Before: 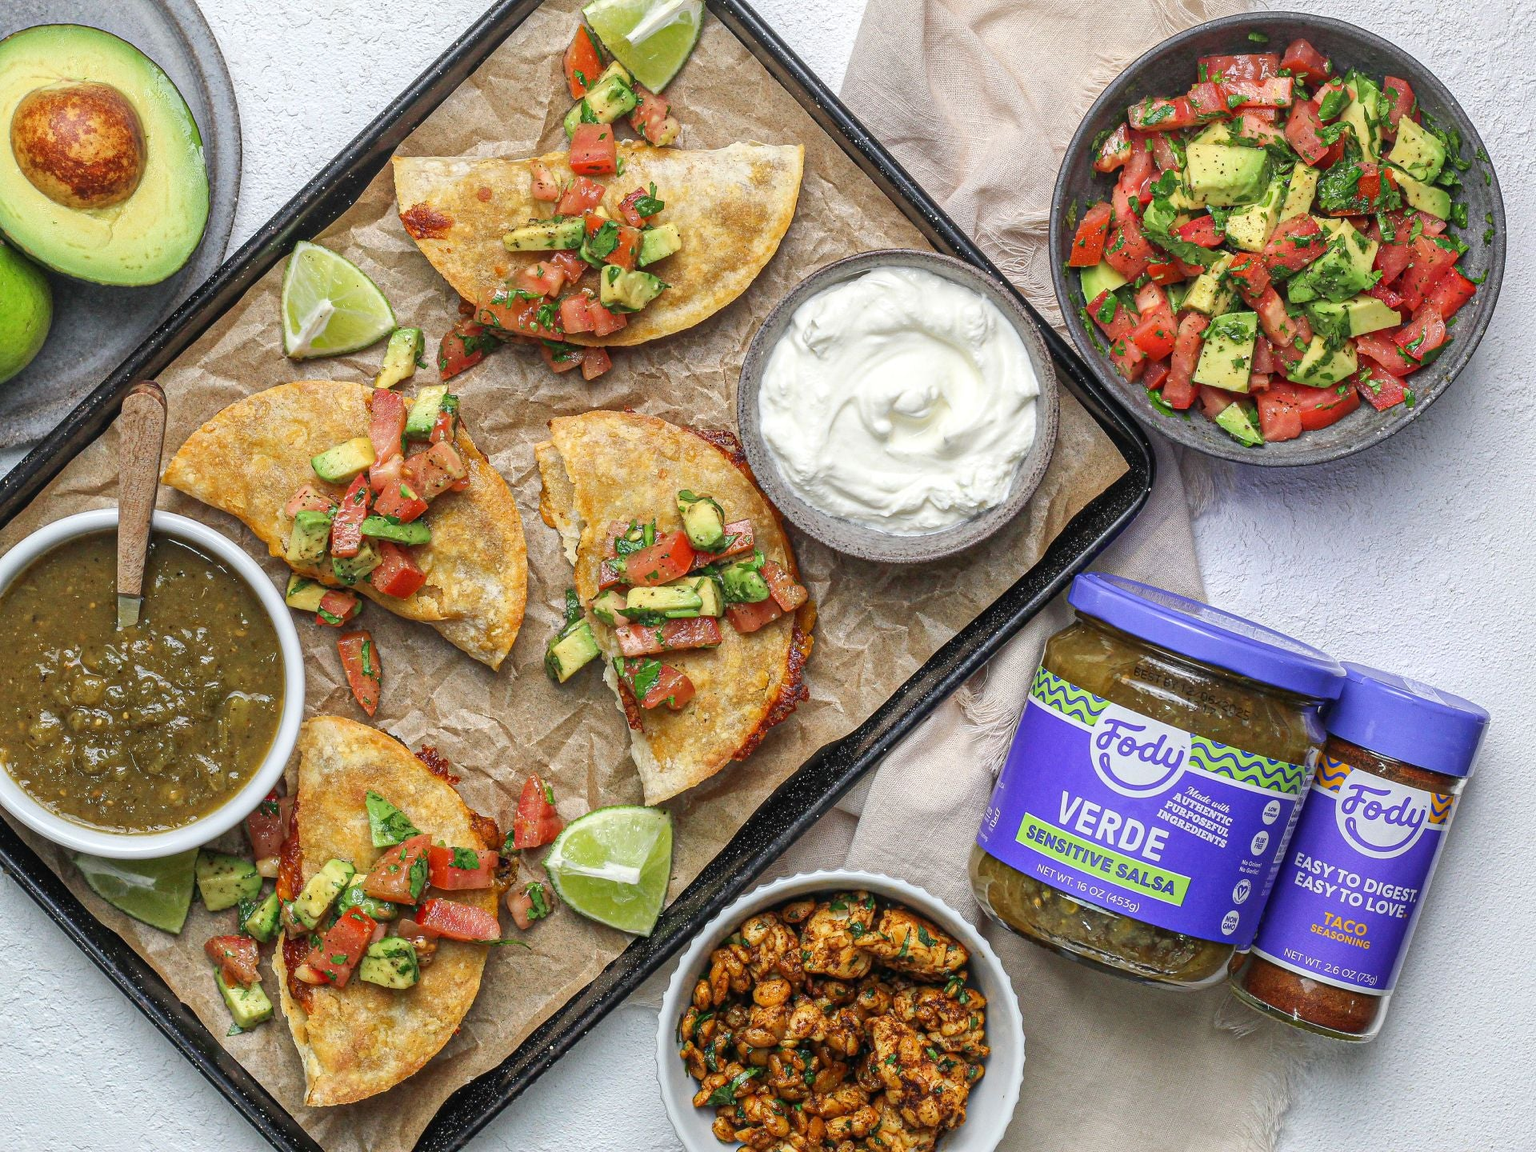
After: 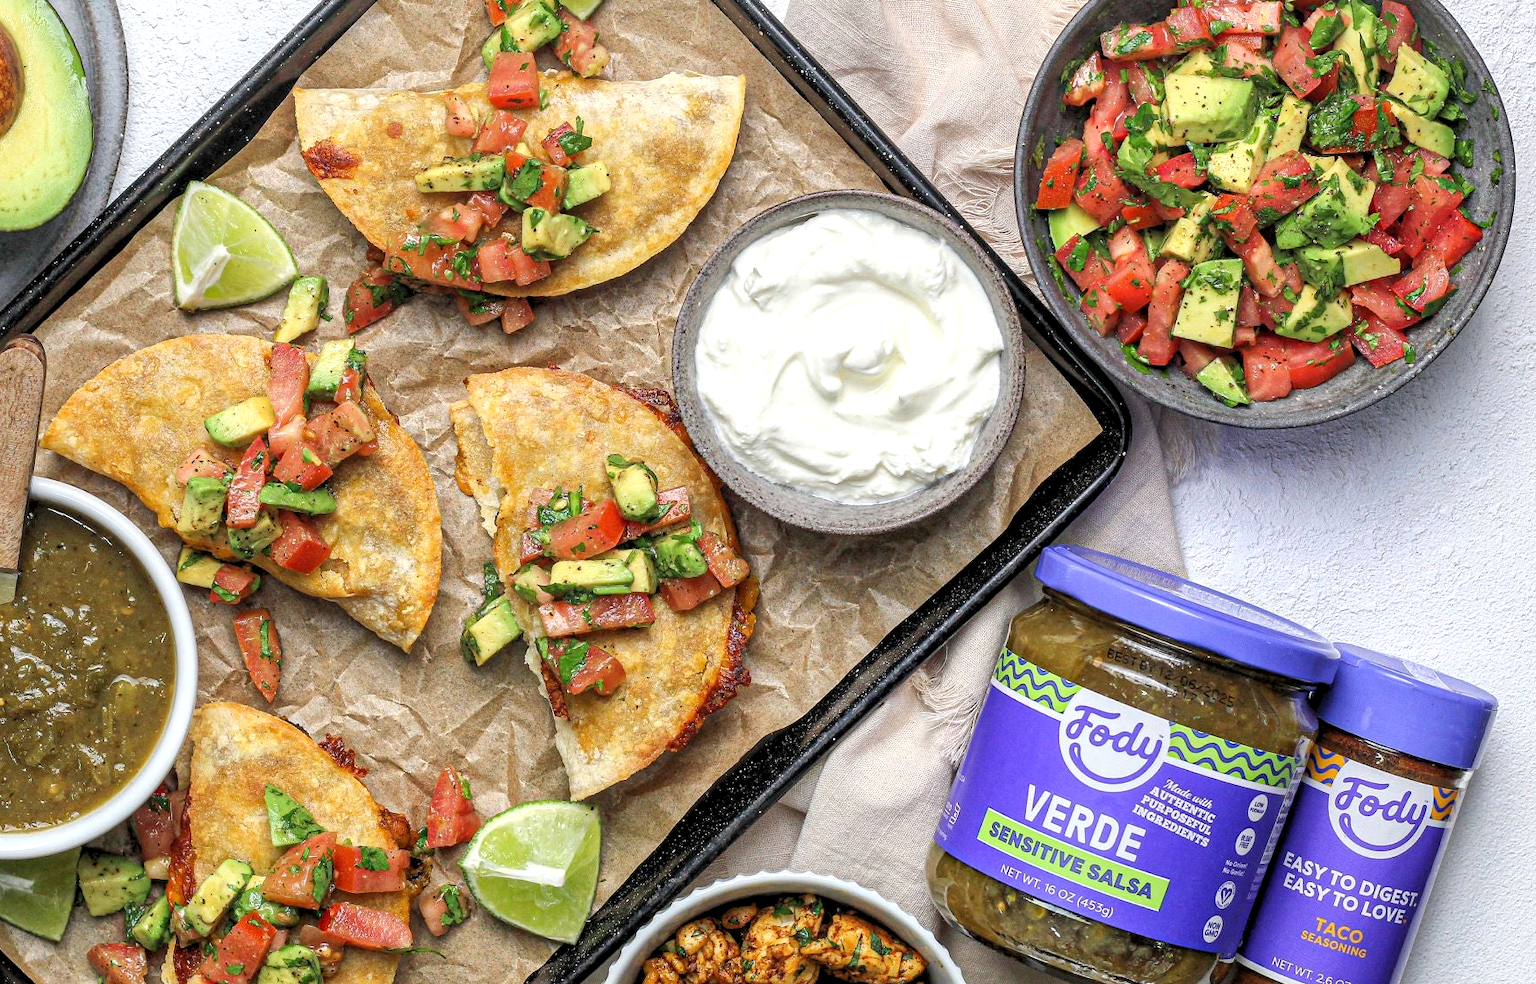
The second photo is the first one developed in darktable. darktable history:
crop: left 8.155%, top 6.611%, bottom 15.385%
rgb levels: levels [[0.01, 0.419, 0.839], [0, 0.5, 1], [0, 0.5, 1]]
